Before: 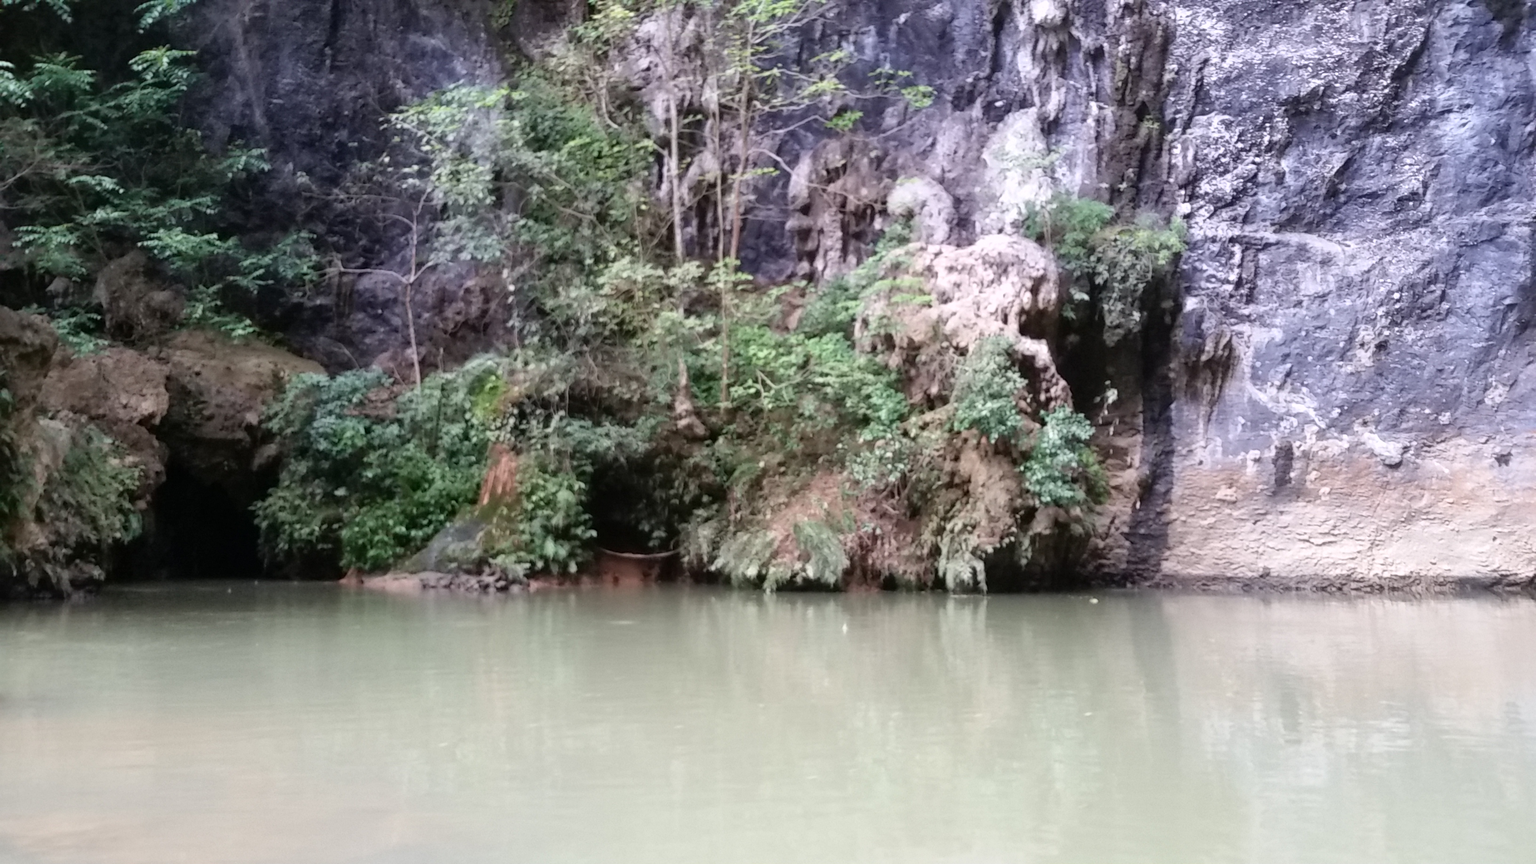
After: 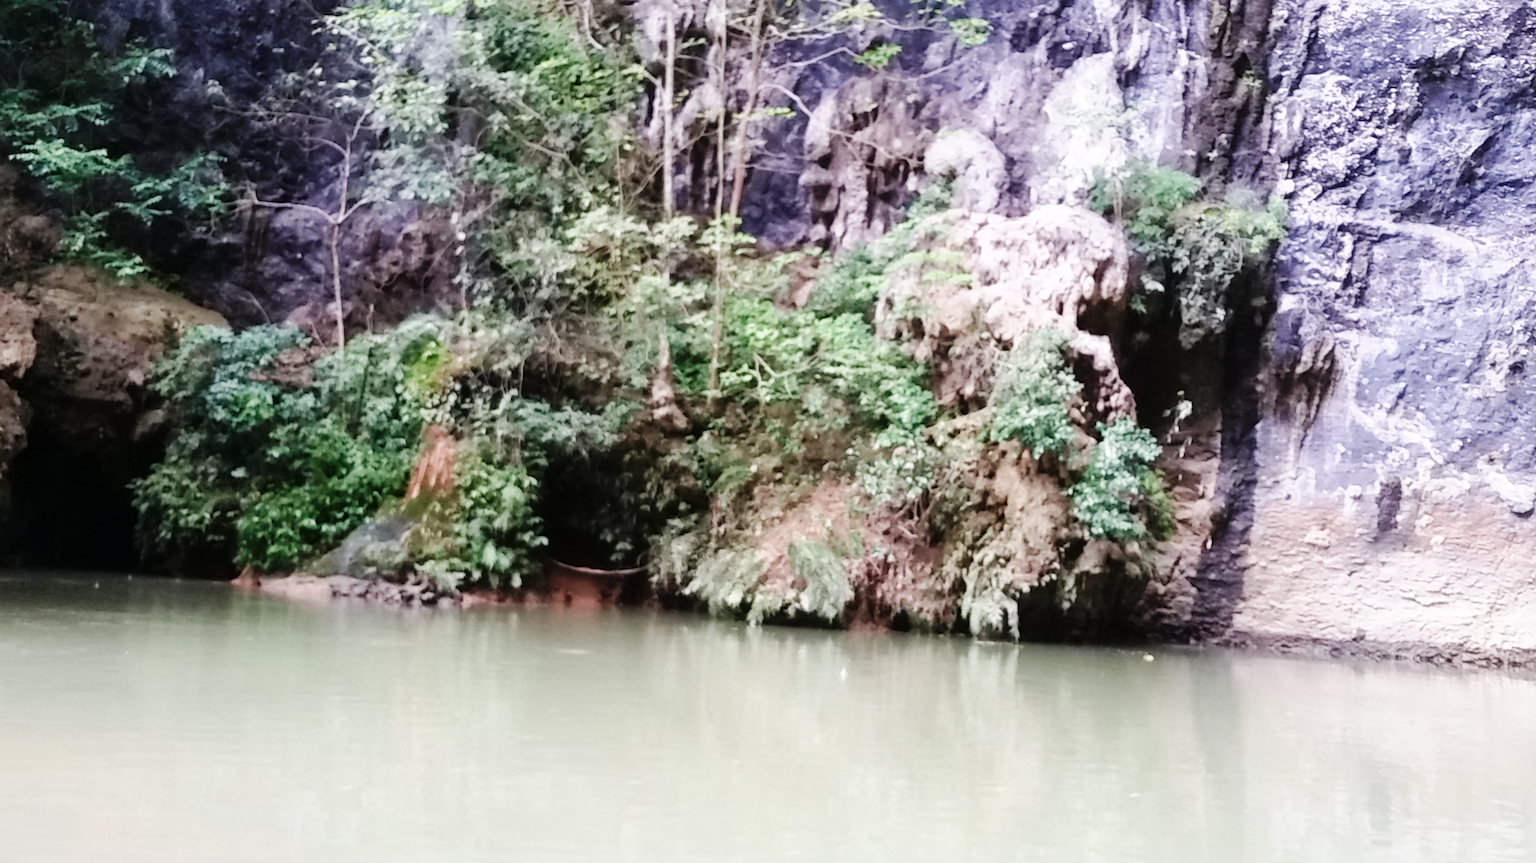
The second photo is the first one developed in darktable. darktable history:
crop and rotate: angle -3.27°, left 5.211%, top 5.211%, right 4.607%, bottom 4.607%
base curve: curves: ch0 [(0, 0) (0.032, 0.025) (0.121, 0.166) (0.206, 0.329) (0.605, 0.79) (1, 1)], preserve colors none
